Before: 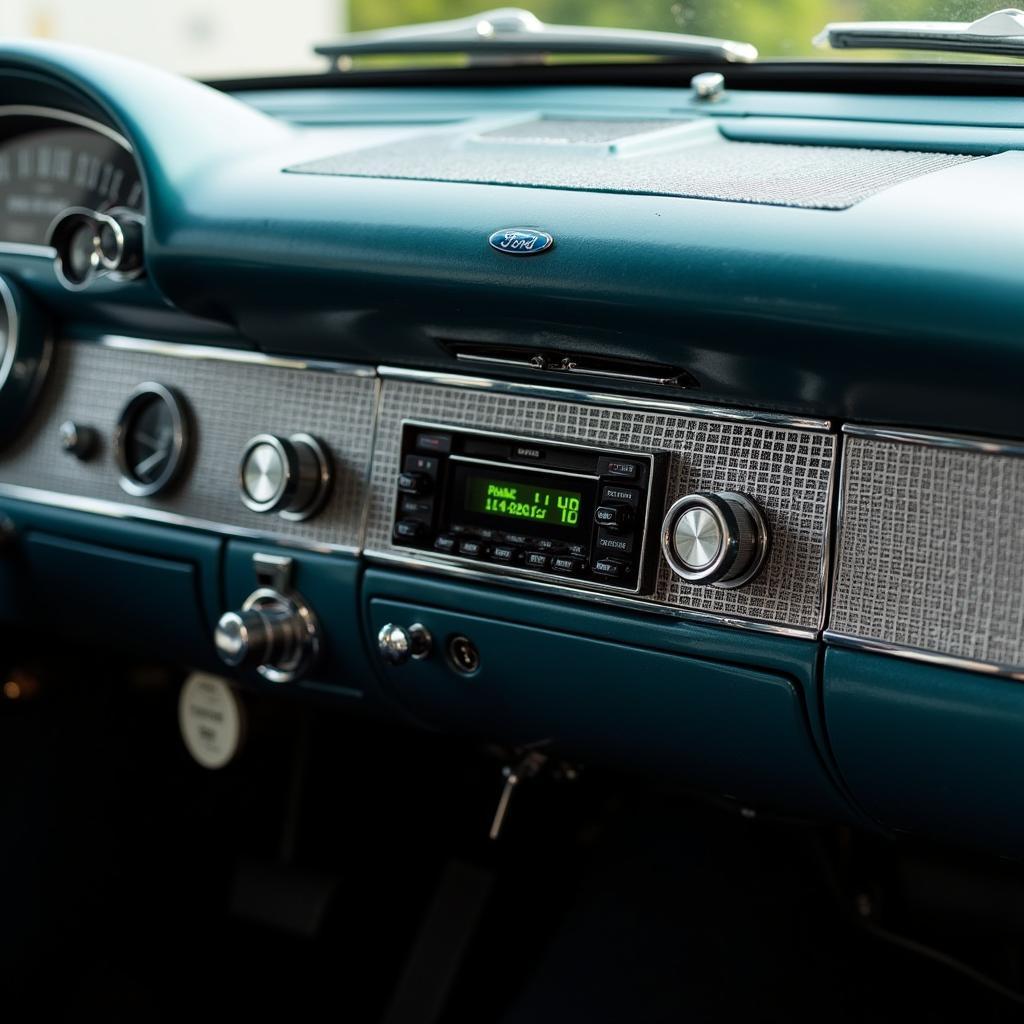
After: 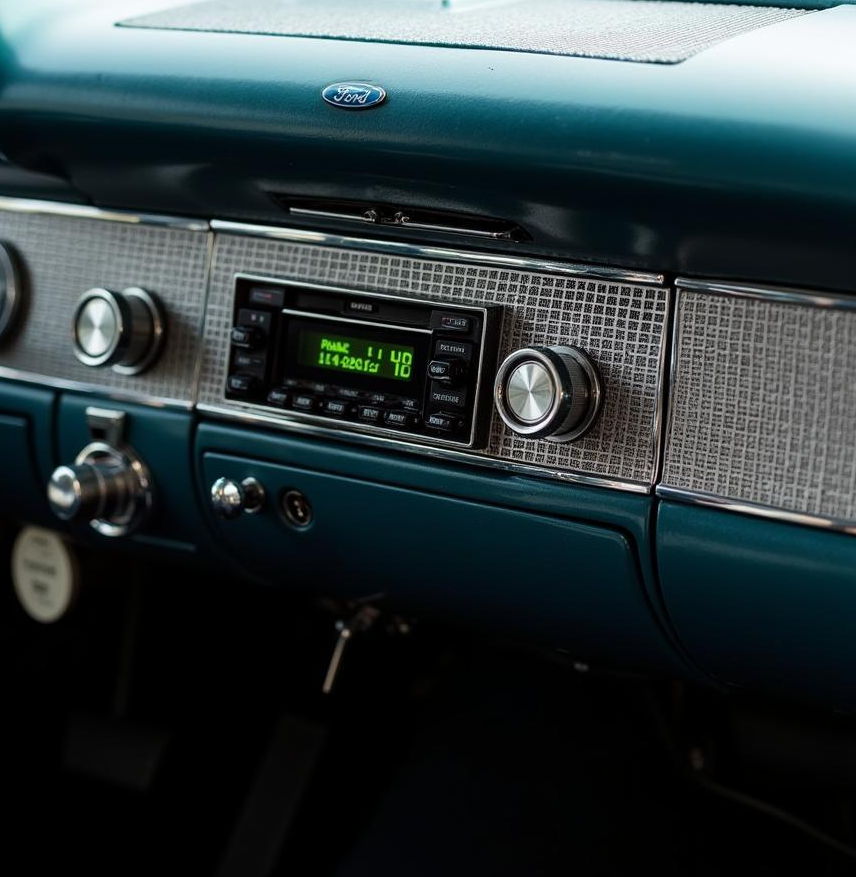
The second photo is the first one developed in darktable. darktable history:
crop: left 16.378%, top 14.327%
